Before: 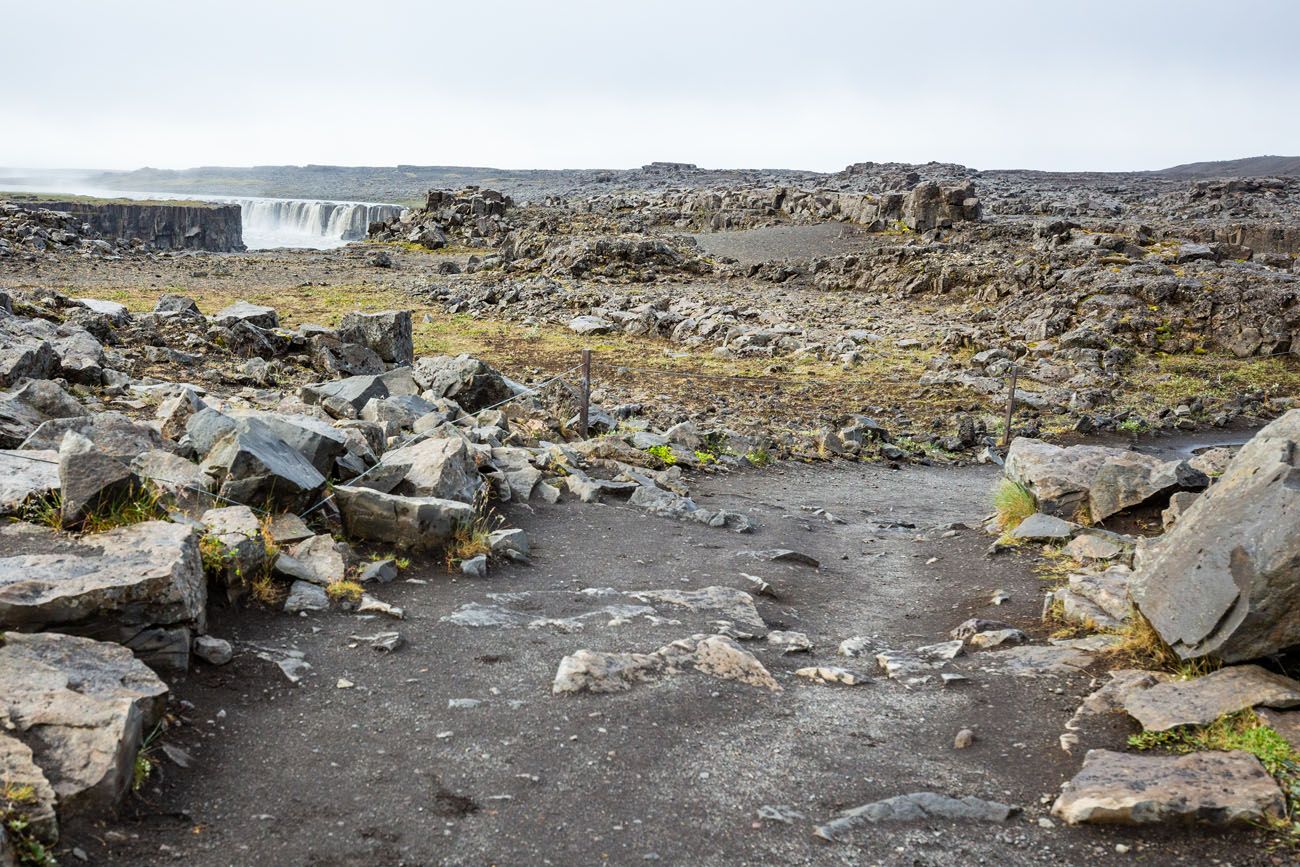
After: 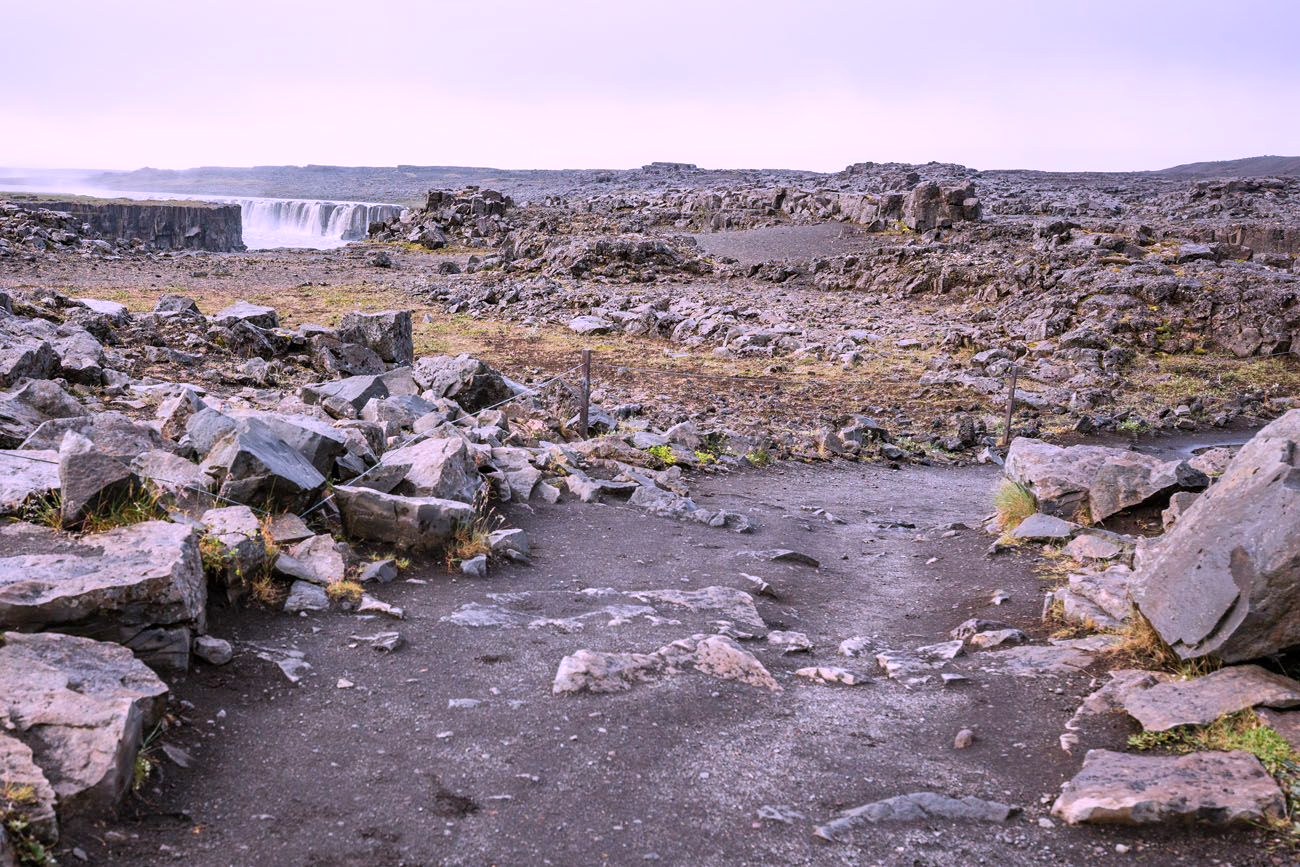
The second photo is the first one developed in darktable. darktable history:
exposure: compensate highlight preservation false
shadows and highlights: radius 125.68, shadows 21.27, highlights -21.77, low approximation 0.01
color correction: highlights a* 15.37, highlights b* -20.8
